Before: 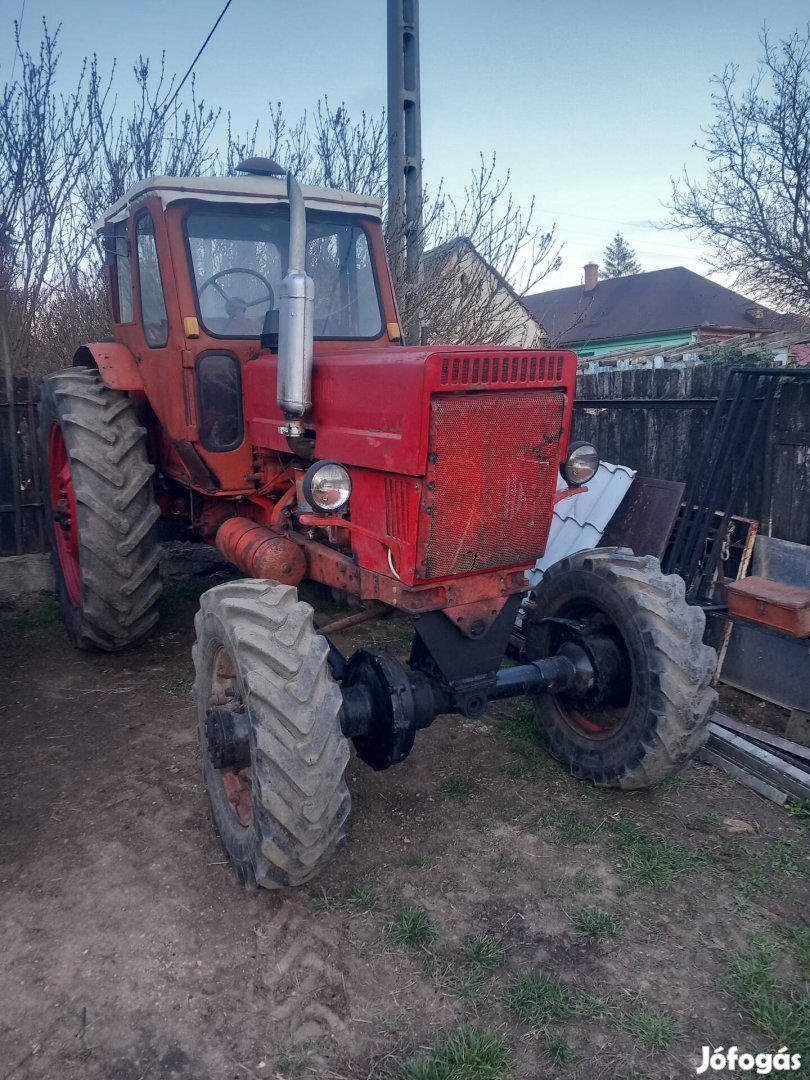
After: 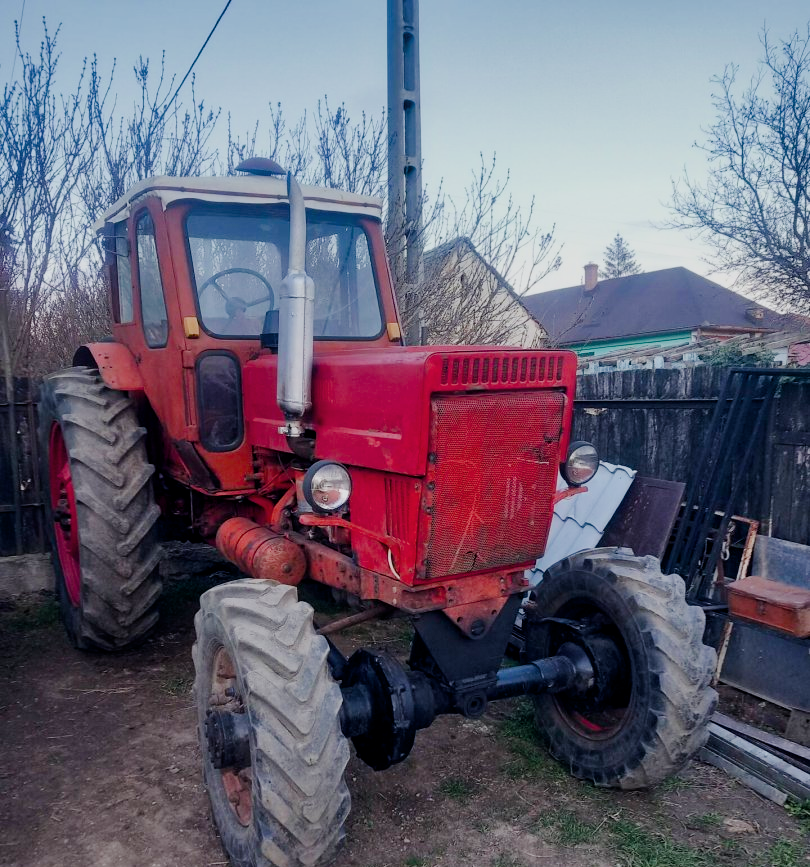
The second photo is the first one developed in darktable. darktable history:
crop: bottom 19.697%
exposure: black level correction 0.001, exposure 0.499 EV, compensate highlight preservation false
color balance rgb: shadows lift › luminance -19.587%, linear chroma grading › global chroma 14.848%, perceptual saturation grading › global saturation 20%, perceptual saturation grading › highlights -49.622%, perceptual saturation grading › shadows 25.032%, global vibrance 20%
levels: levels [0, 0.51, 1]
filmic rgb: black relative exposure -7.46 EV, white relative exposure 4.87 EV, threshold 5.98 EV, hardness 3.39, enable highlight reconstruction true
